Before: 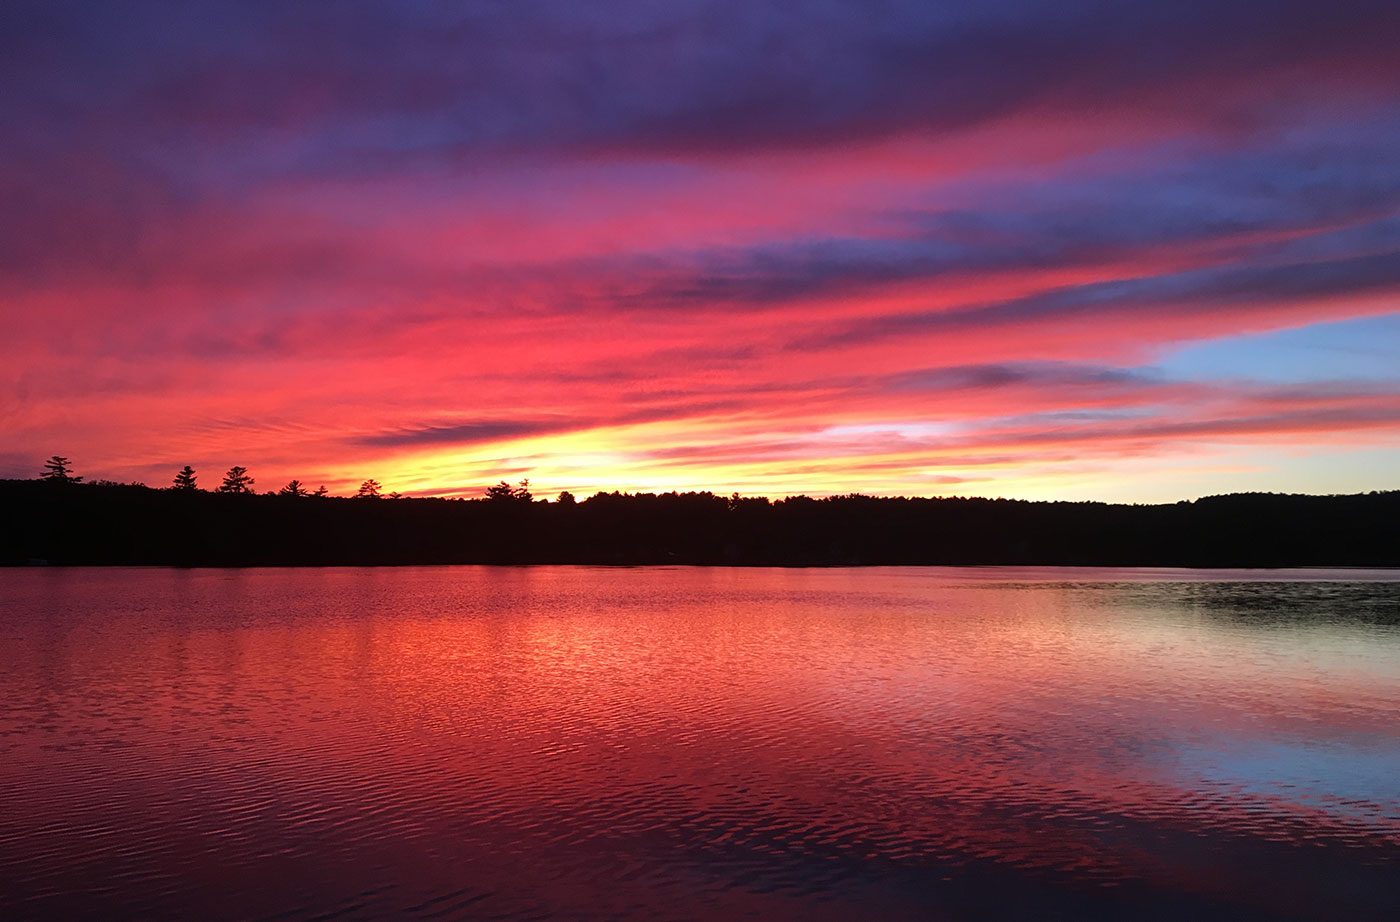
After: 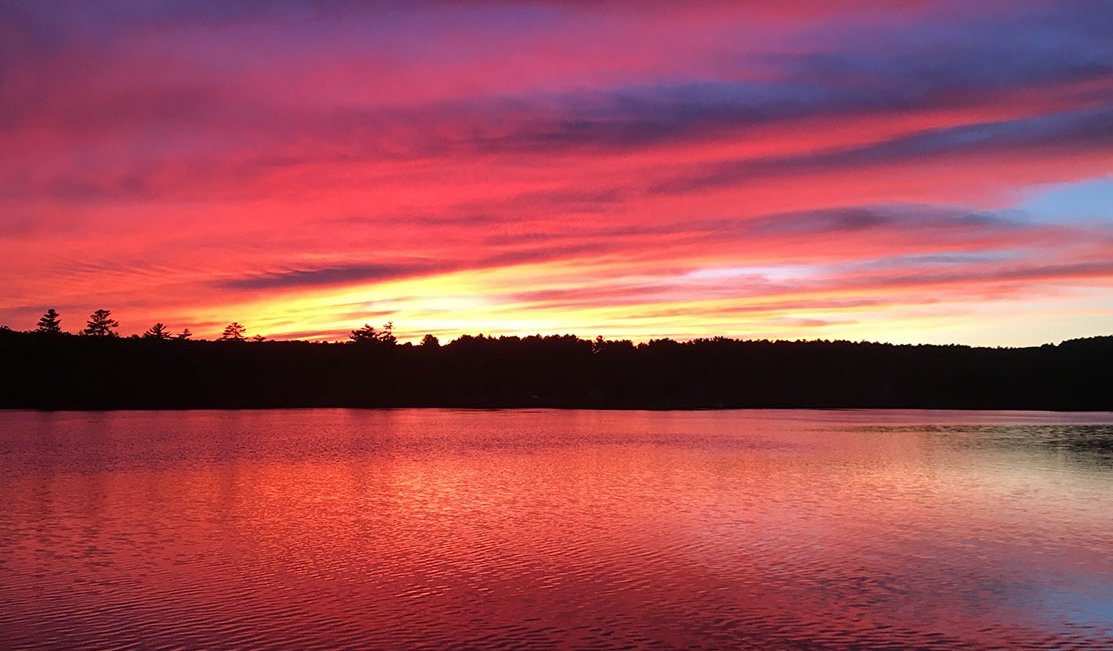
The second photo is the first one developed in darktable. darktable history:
crop: left 9.748%, top 17.034%, right 10.723%, bottom 12.344%
